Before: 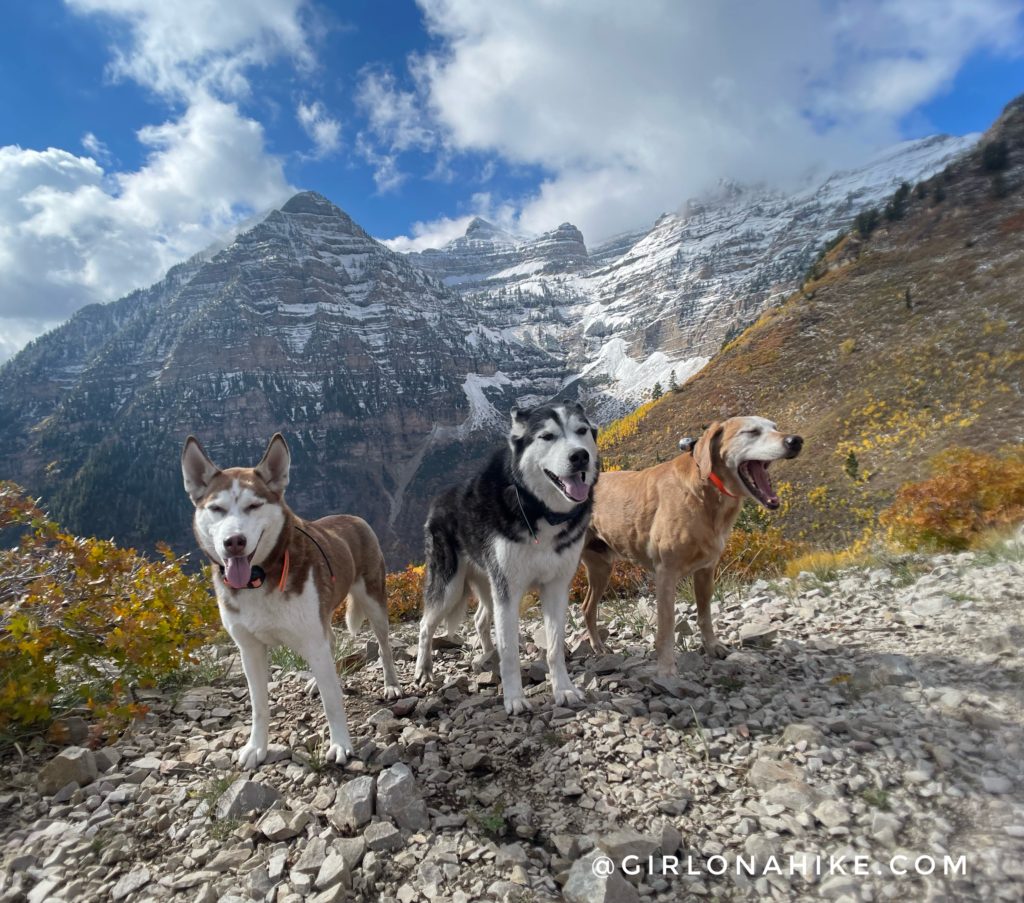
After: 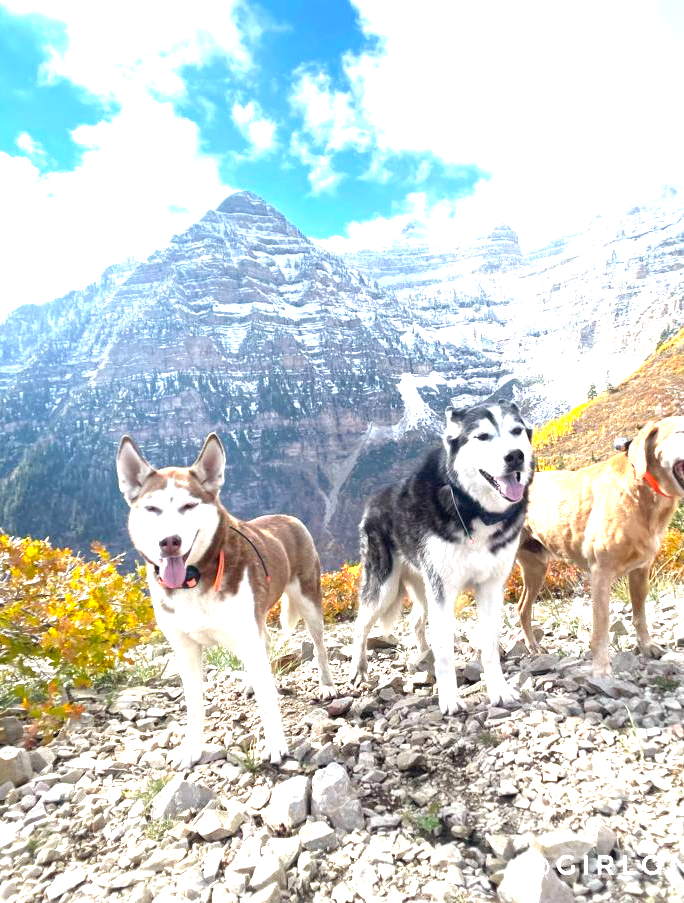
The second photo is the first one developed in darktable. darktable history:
color balance rgb: perceptual saturation grading › global saturation 0.949%, perceptual brilliance grading › global brilliance 30.027%, contrast -10.017%
crop and rotate: left 6.425%, right 26.739%
exposure: black level correction 0, exposure 1.294 EV, compensate highlight preservation false
